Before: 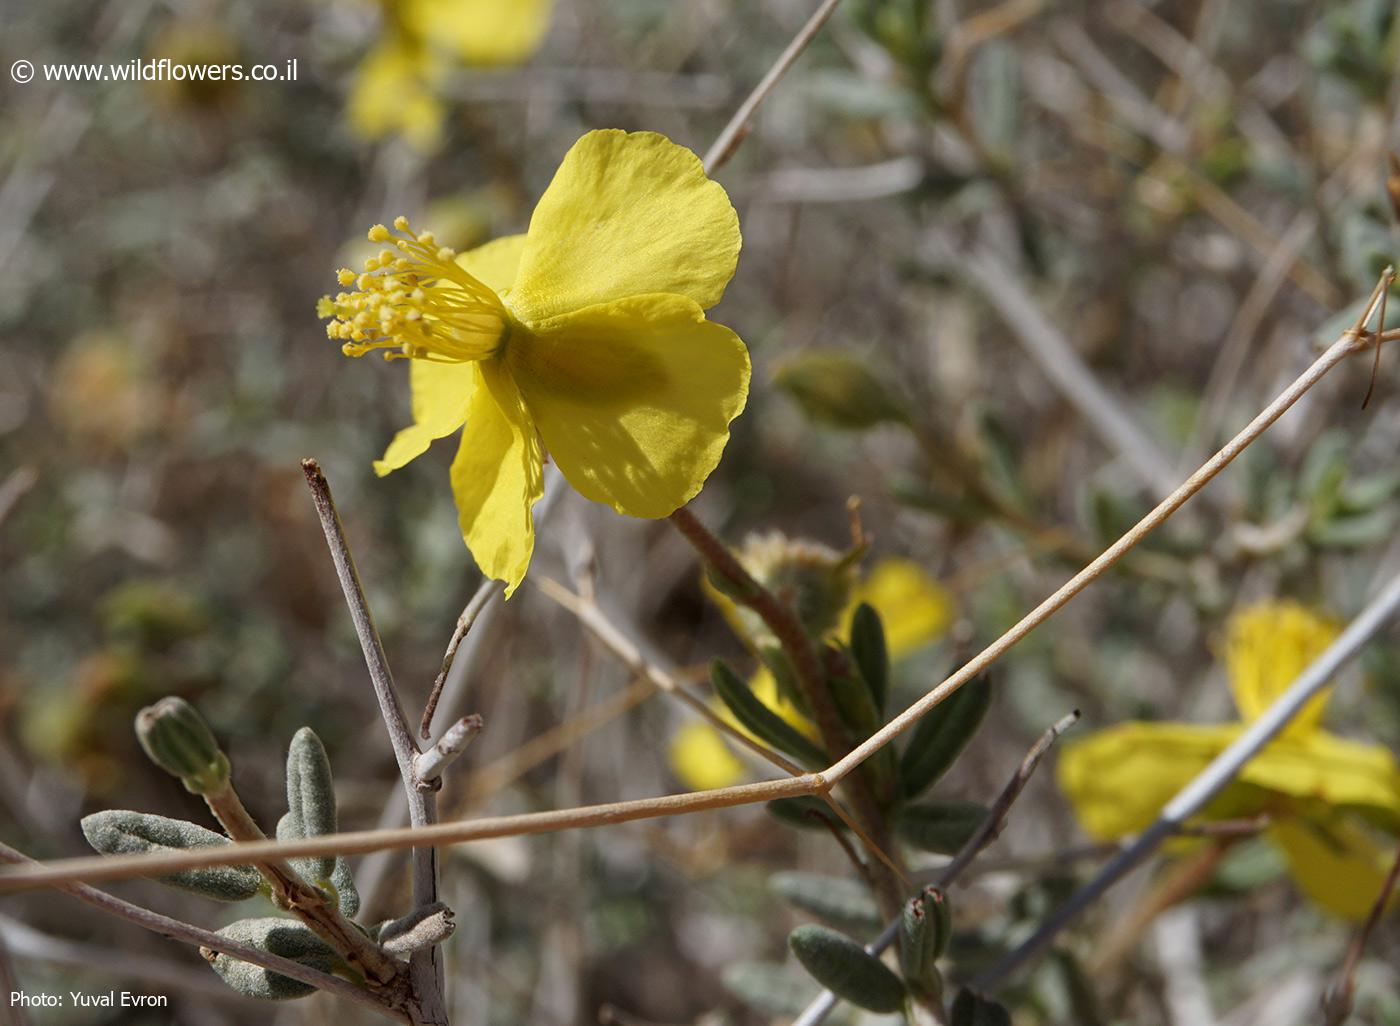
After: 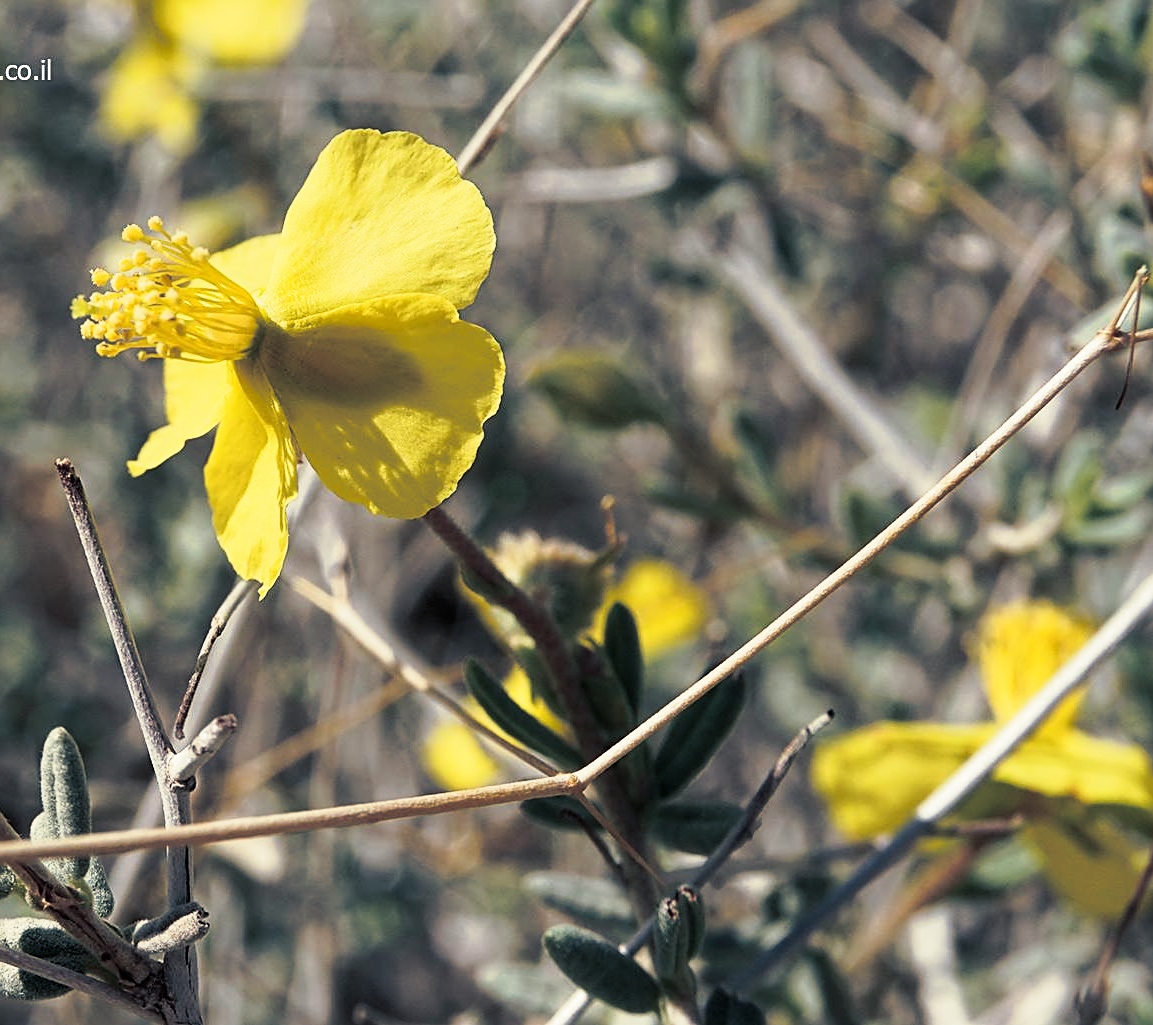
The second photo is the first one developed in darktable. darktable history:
crop: left 17.582%, bottom 0.031%
split-toning: shadows › hue 216°, shadows › saturation 1, highlights › hue 57.6°, balance -33.4
base curve: curves: ch0 [(0, 0) (0.005, 0.002) (0.193, 0.295) (0.399, 0.664) (0.75, 0.928) (1, 1)]
sharpen: on, module defaults
